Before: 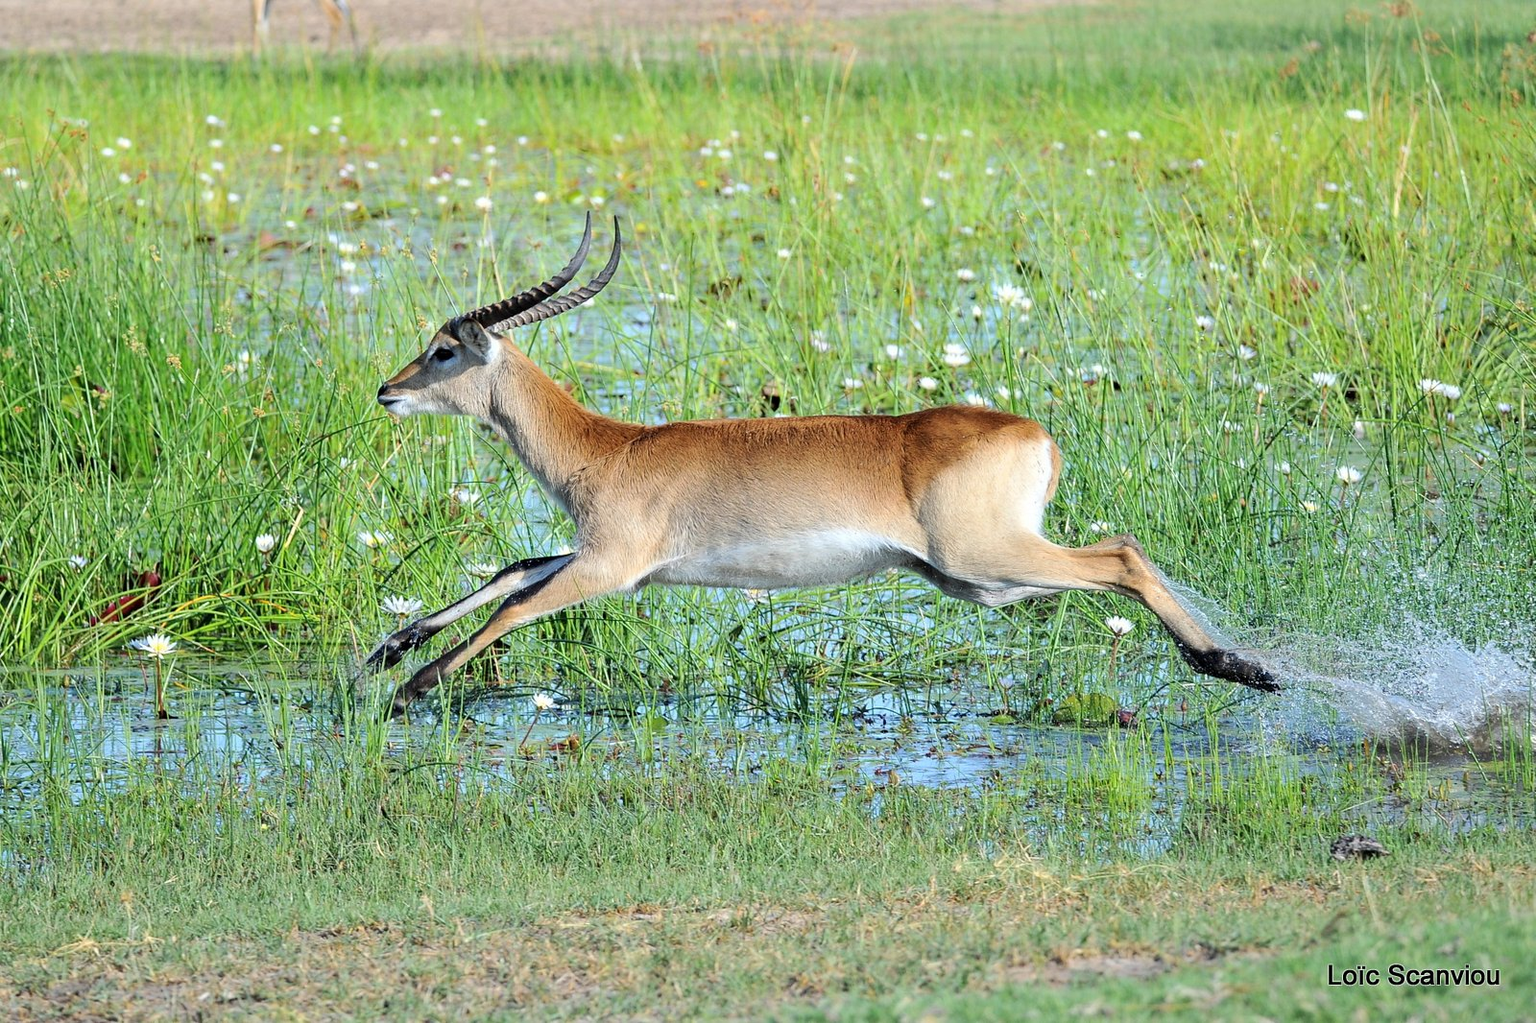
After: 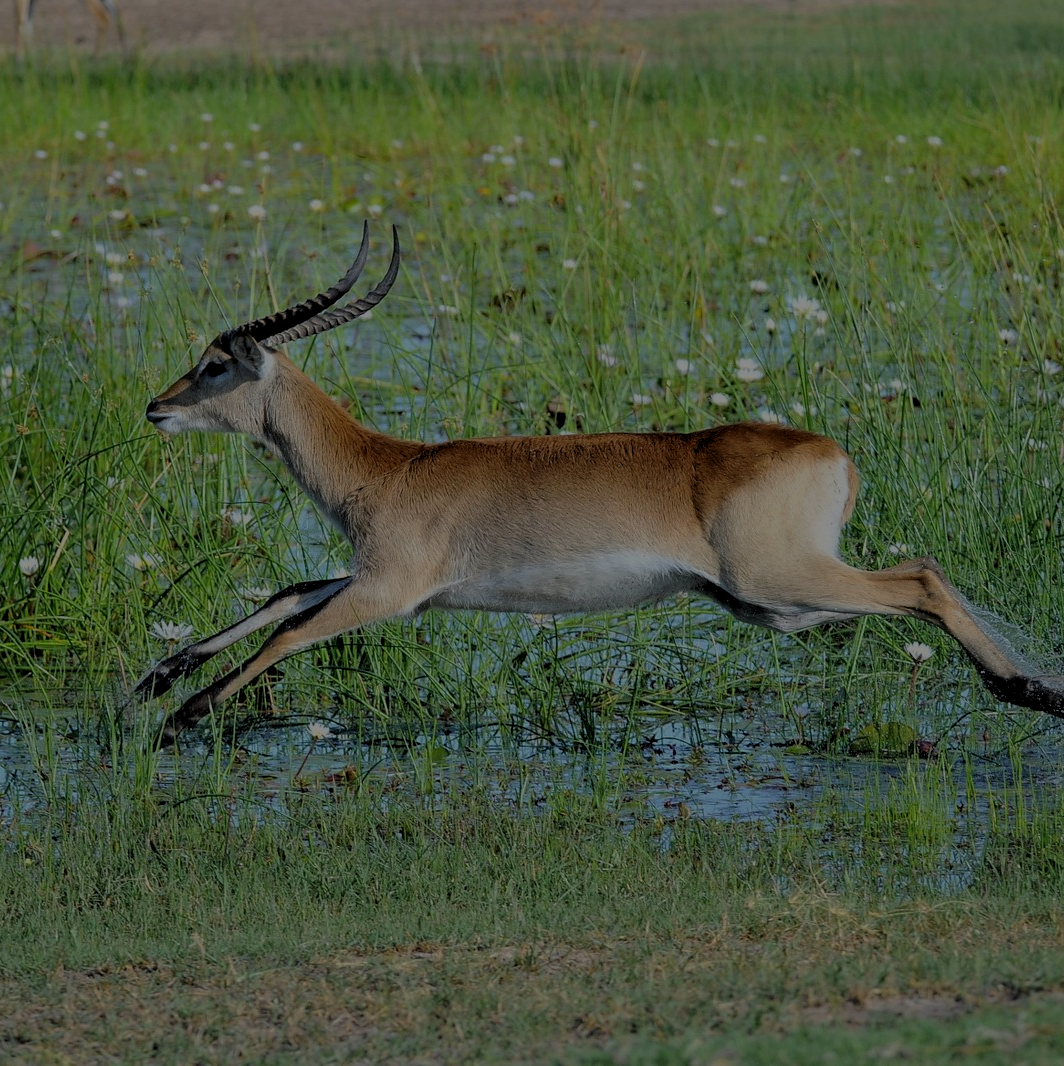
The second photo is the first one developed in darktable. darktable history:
crop and rotate: left 15.455%, right 17.994%
exposure: black level correction 0.009, compensate exposure bias true, compensate highlight preservation false
levels: levels [0.031, 0.5, 0.969]
